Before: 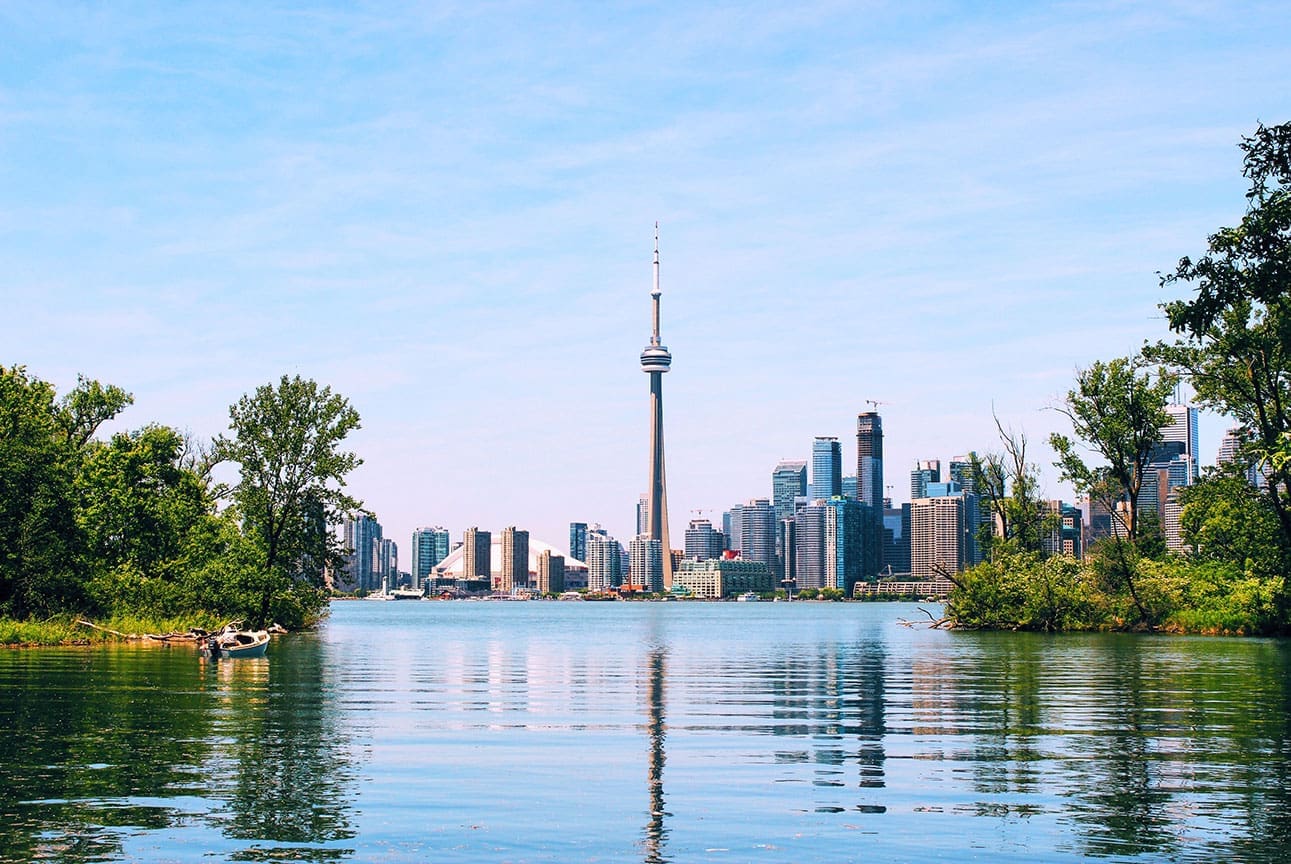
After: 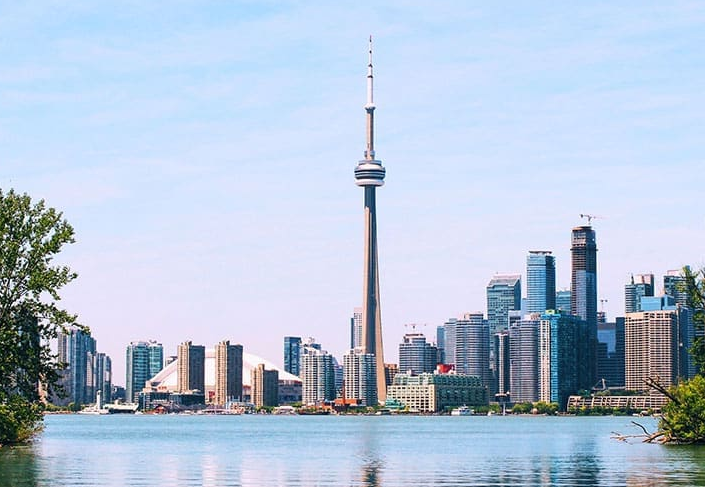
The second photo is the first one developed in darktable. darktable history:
crop and rotate: left 22.154%, top 21.605%, right 23.199%, bottom 21.924%
